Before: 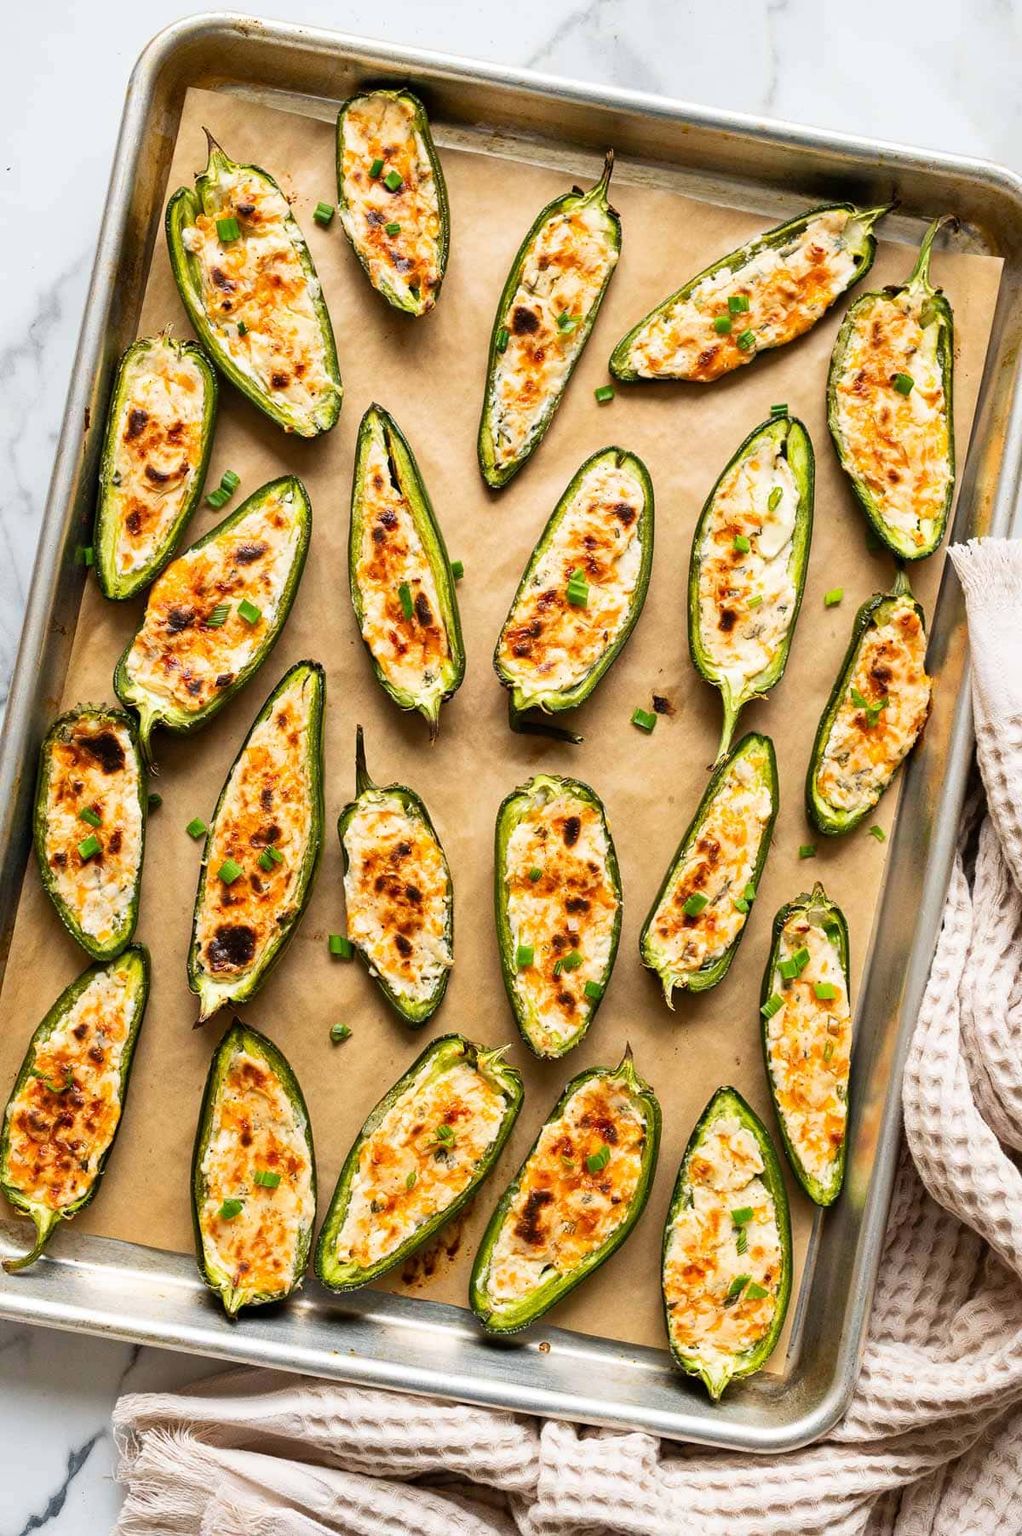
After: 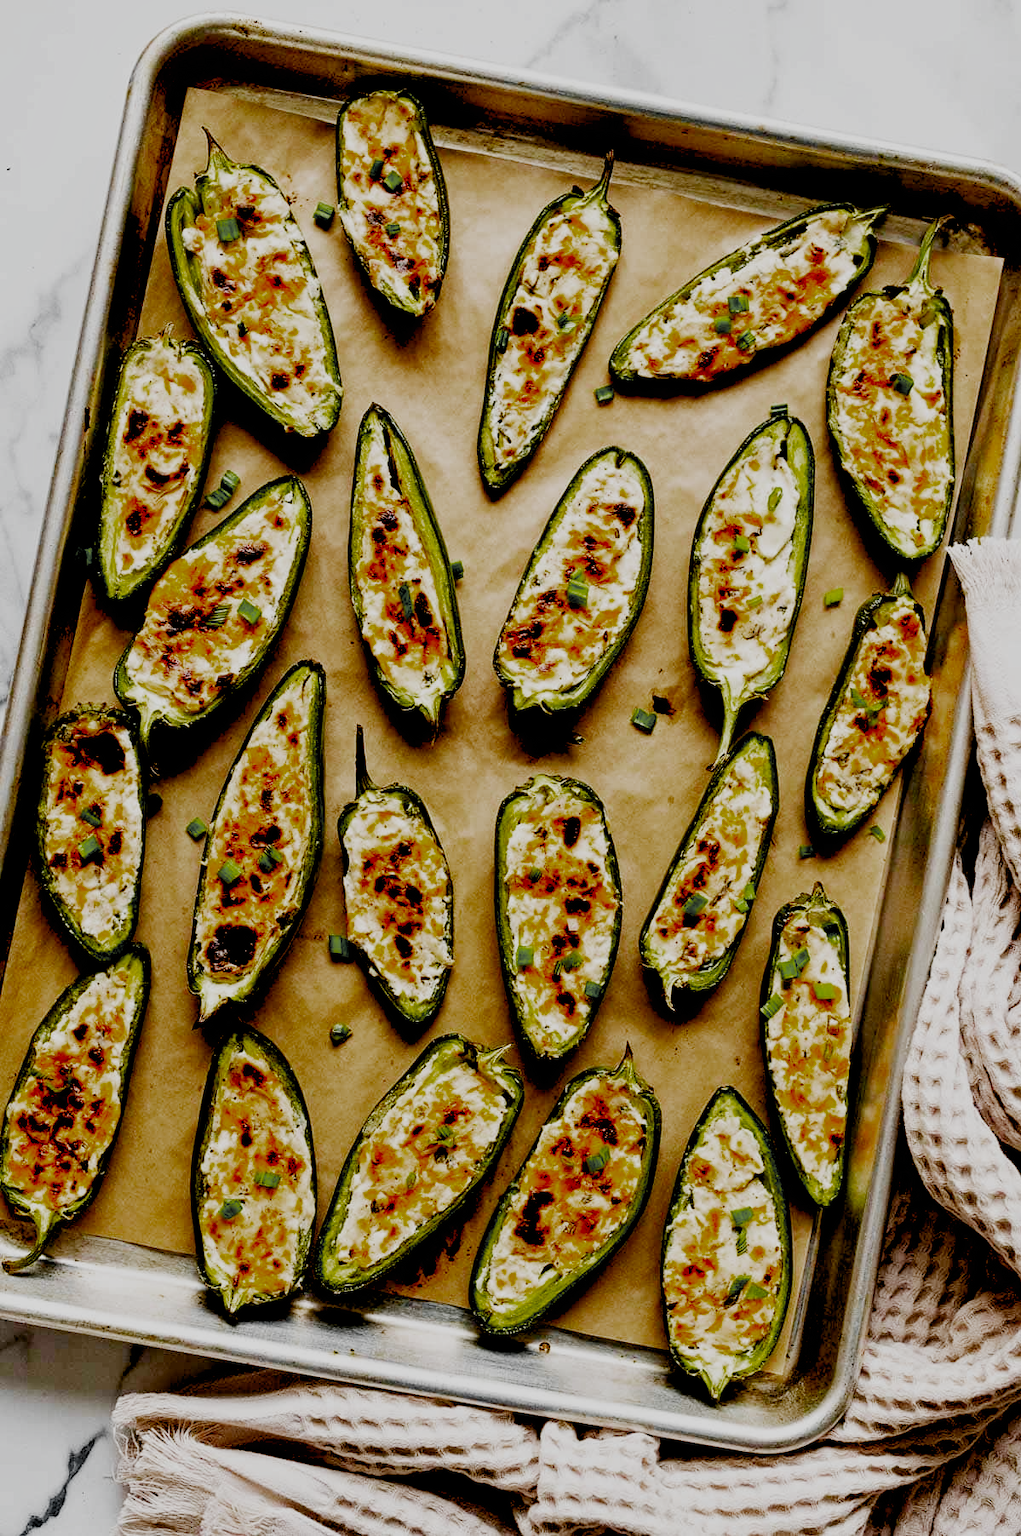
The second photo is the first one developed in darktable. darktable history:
exposure: black level correction 0.055, exposure -0.039 EV, compensate highlight preservation false
contrast equalizer: y [[0.5, 0.542, 0.583, 0.625, 0.667, 0.708], [0.5 ×6], [0.5 ×6], [0 ×6], [0 ×6]], mix 0.317
filmic rgb: black relative exposure -7.65 EV, white relative exposure 4.56 EV, hardness 3.61, contrast 1.115, preserve chrominance no, color science v5 (2021), contrast in shadows safe, contrast in highlights safe
tone equalizer: on, module defaults
color zones: curves: ch0 [(0.004, 0.388) (0.125, 0.392) (0.25, 0.404) (0.375, 0.5) (0.5, 0.5) (0.625, 0.5) (0.75, 0.5) (0.875, 0.5)]; ch1 [(0, 0.5) (0.125, 0.5) (0.25, 0.5) (0.375, 0.124) (0.524, 0.124) (0.645, 0.128) (0.789, 0.132) (0.914, 0.096) (0.998, 0.068)]
